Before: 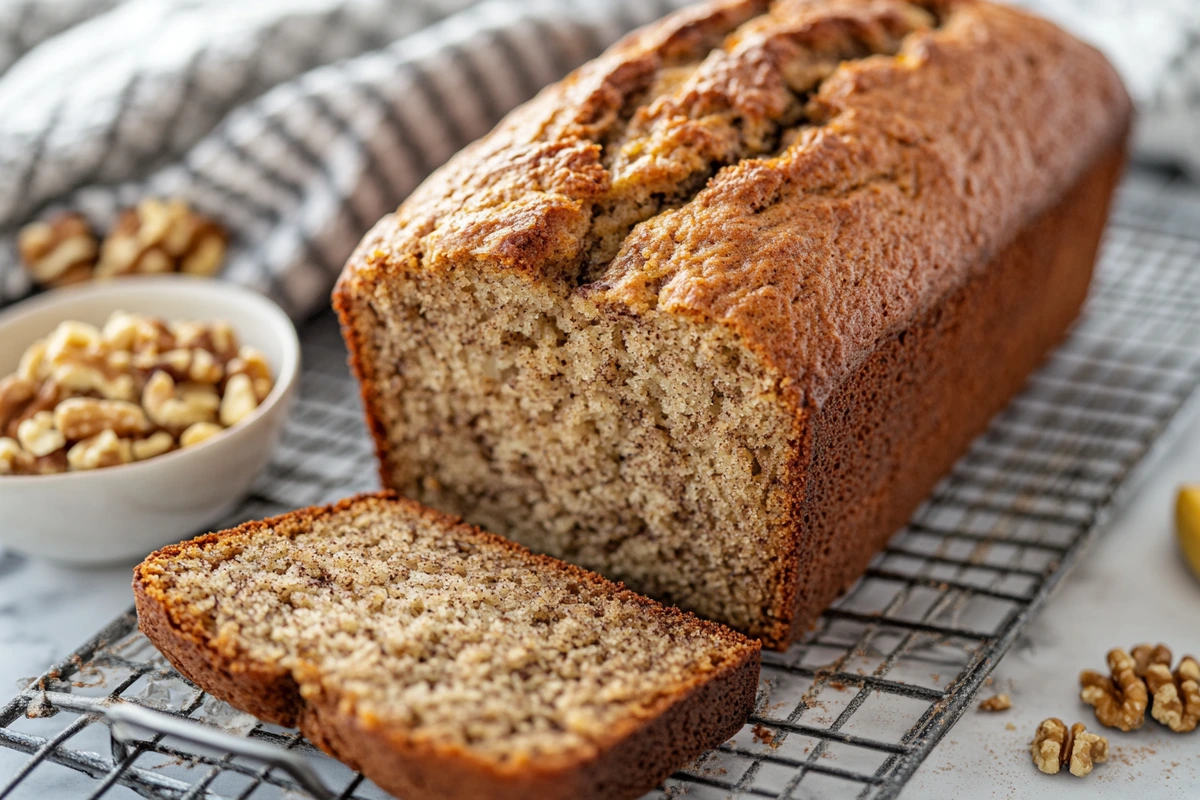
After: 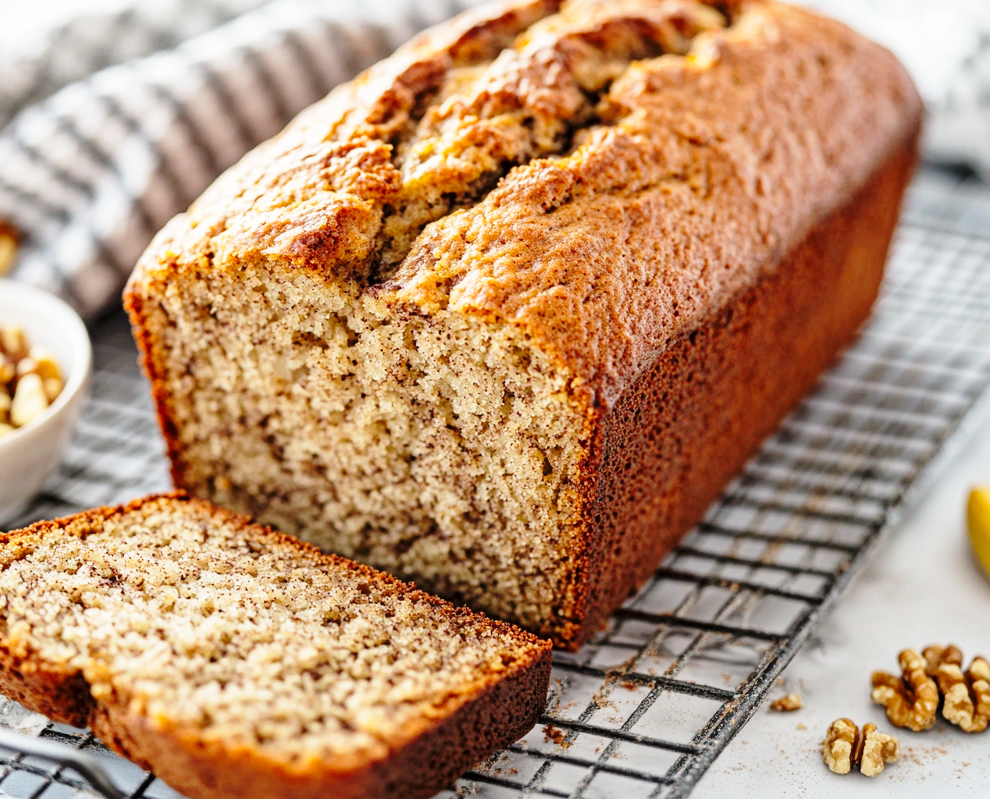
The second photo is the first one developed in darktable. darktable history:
crop: left 17.439%, bottom 0.044%
base curve: curves: ch0 [(0, 0) (0.028, 0.03) (0.121, 0.232) (0.46, 0.748) (0.859, 0.968) (1, 1)], preserve colors none
